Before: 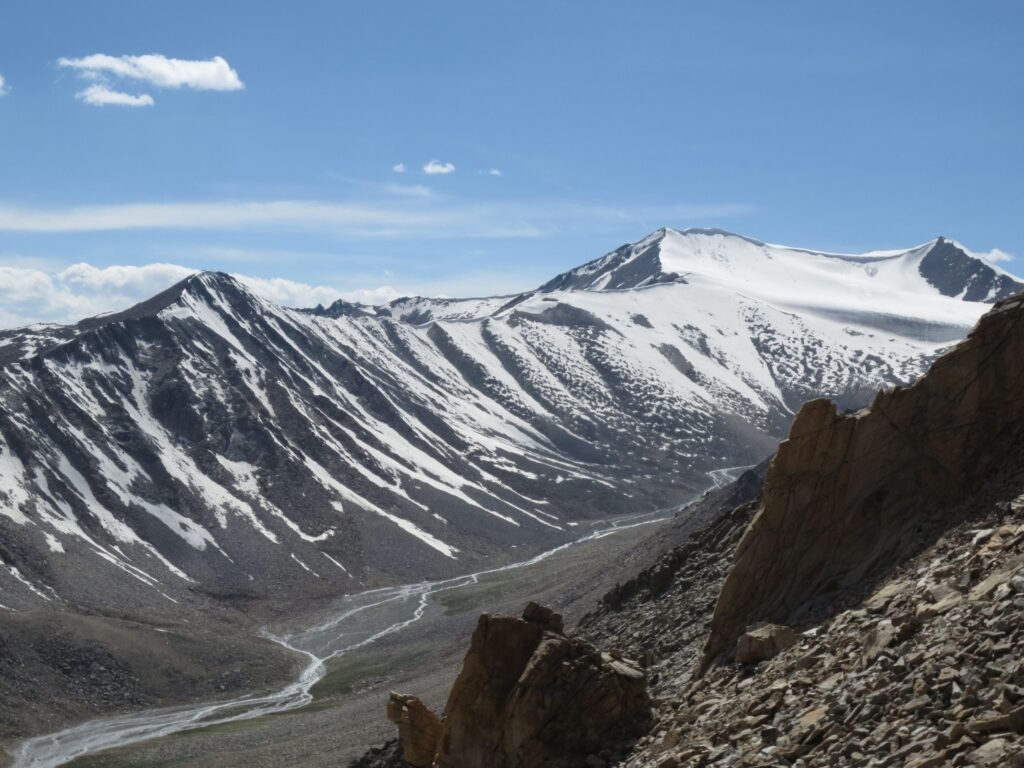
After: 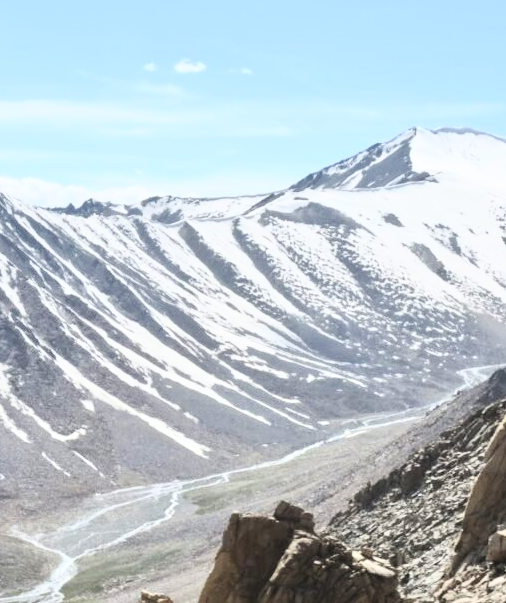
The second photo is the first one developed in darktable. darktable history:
tone equalizer: -7 EV 0.15 EV, -6 EV 0.6 EV, -5 EV 1.15 EV, -4 EV 1.33 EV, -3 EV 1.15 EV, -2 EV 0.6 EV, -1 EV 0.15 EV, mask exposure compensation -0.5 EV
crop and rotate: angle 0.02°, left 24.353%, top 13.219%, right 26.156%, bottom 8.224%
contrast brightness saturation: contrast 0.39, brightness 0.53
